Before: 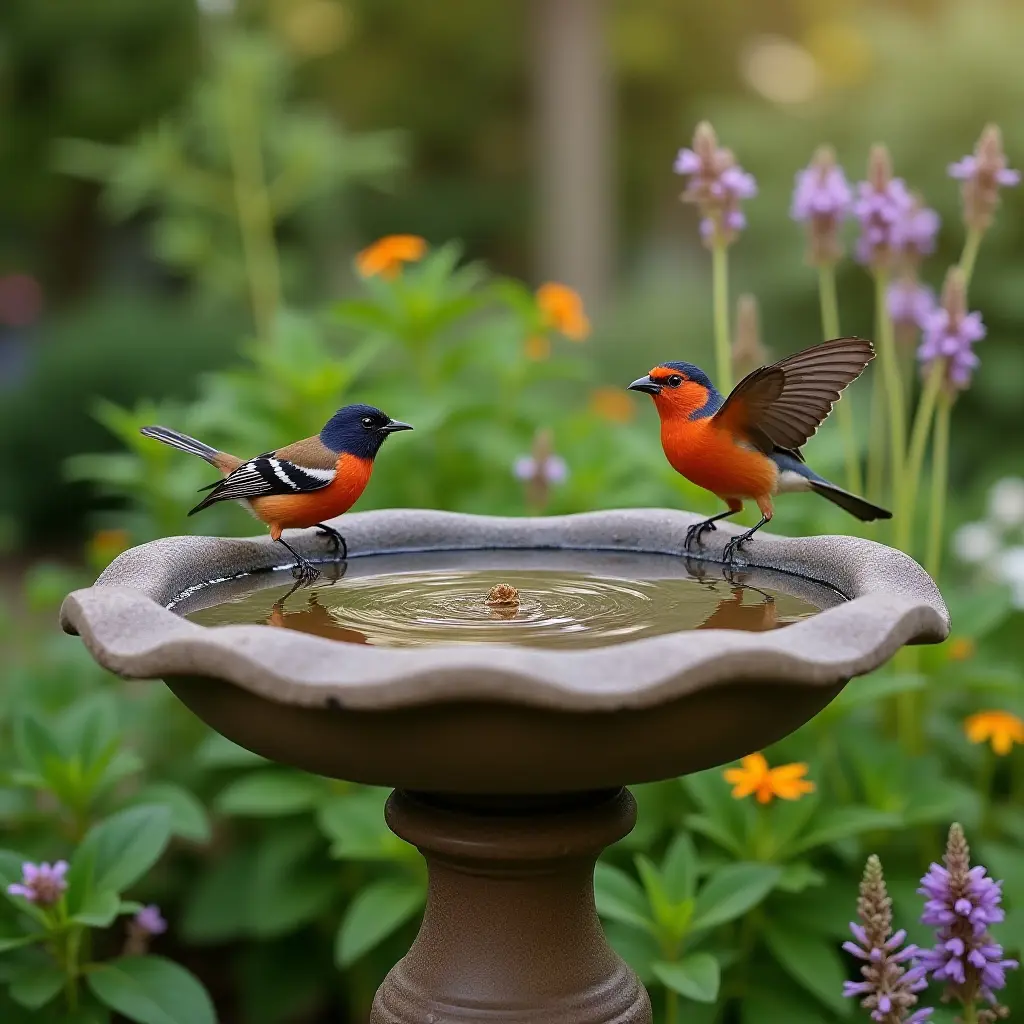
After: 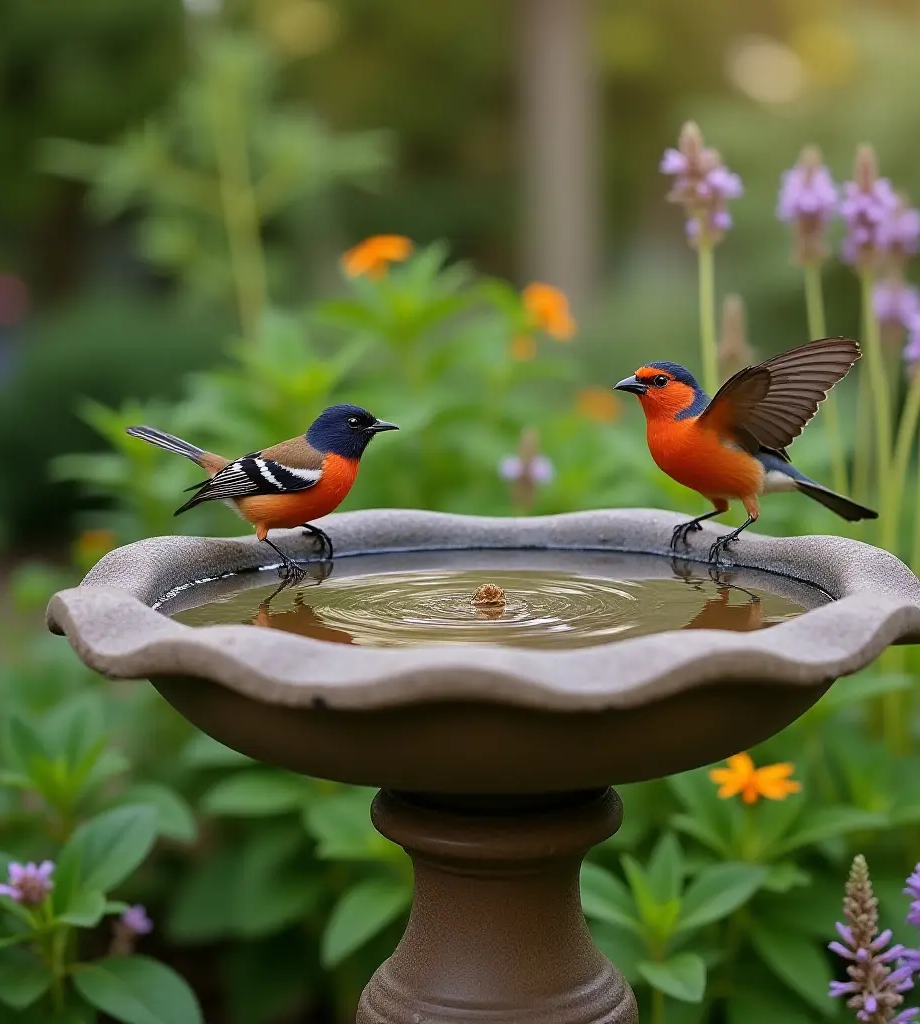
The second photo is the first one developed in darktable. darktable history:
crop and rotate: left 1.376%, right 8.71%
